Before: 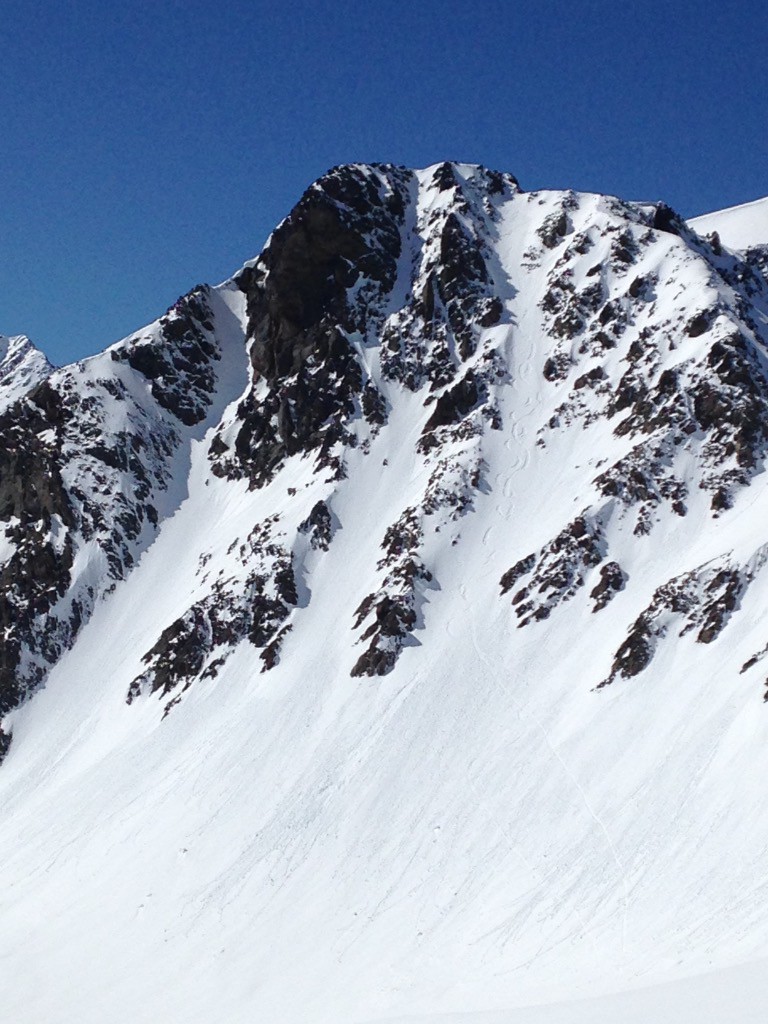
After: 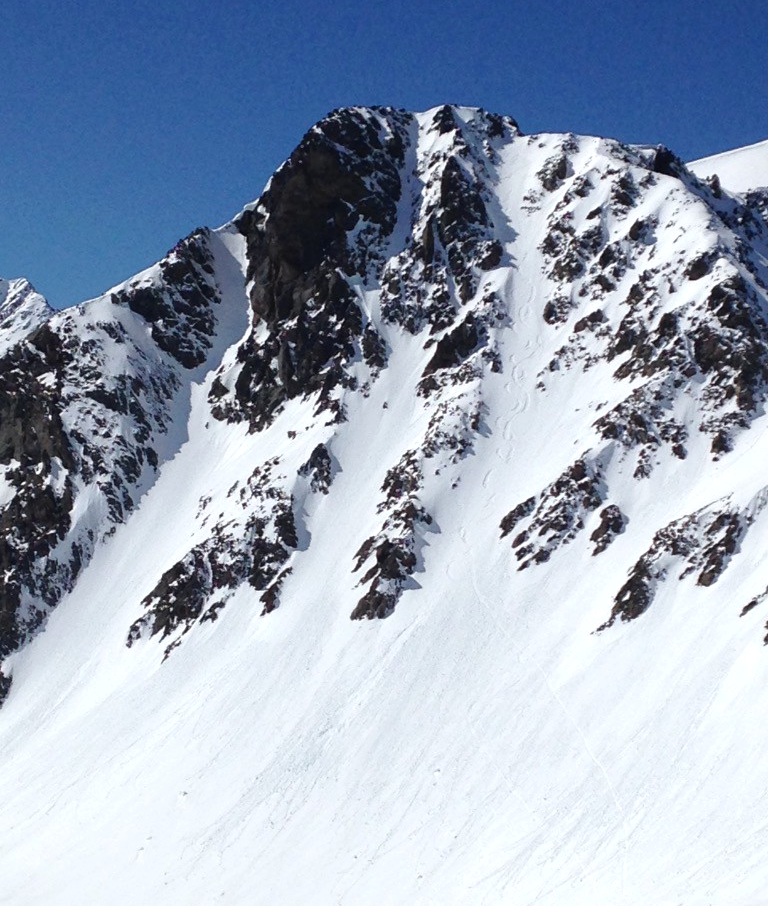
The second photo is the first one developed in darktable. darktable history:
exposure: exposure 0.126 EV, compensate highlight preservation false
crop and rotate: top 5.584%, bottom 5.875%
